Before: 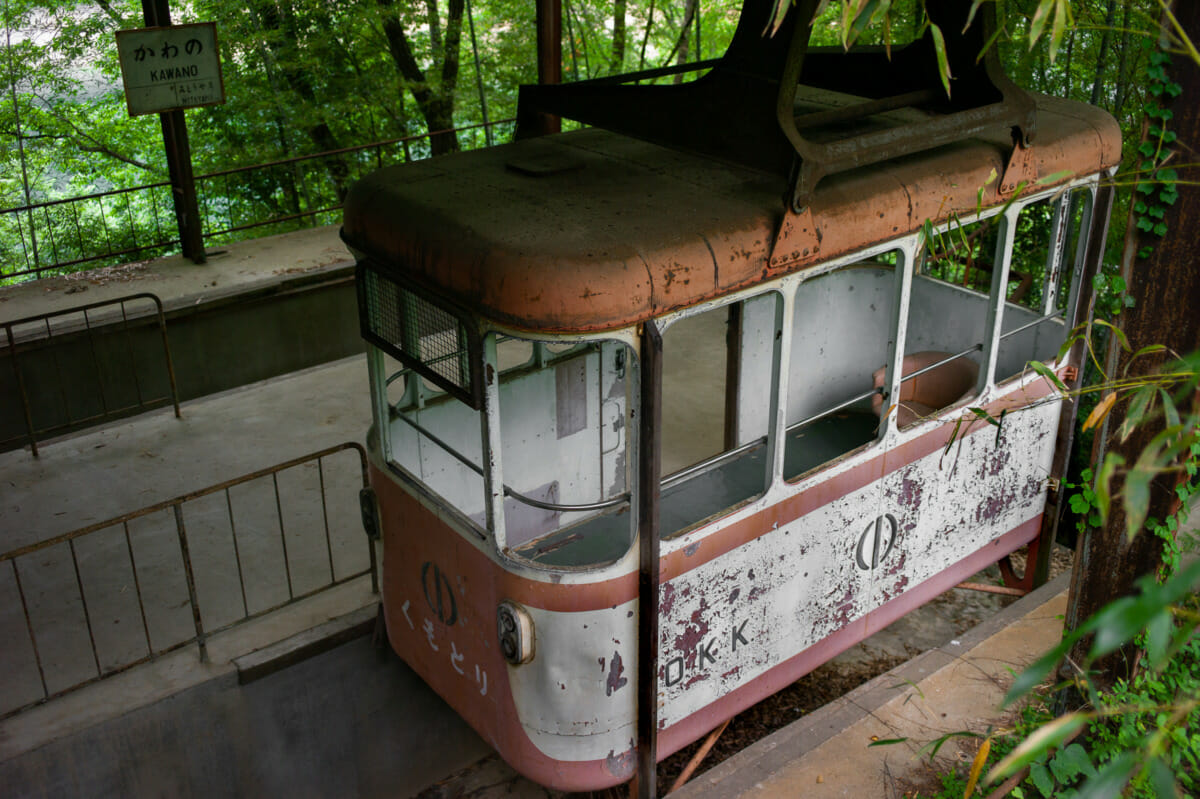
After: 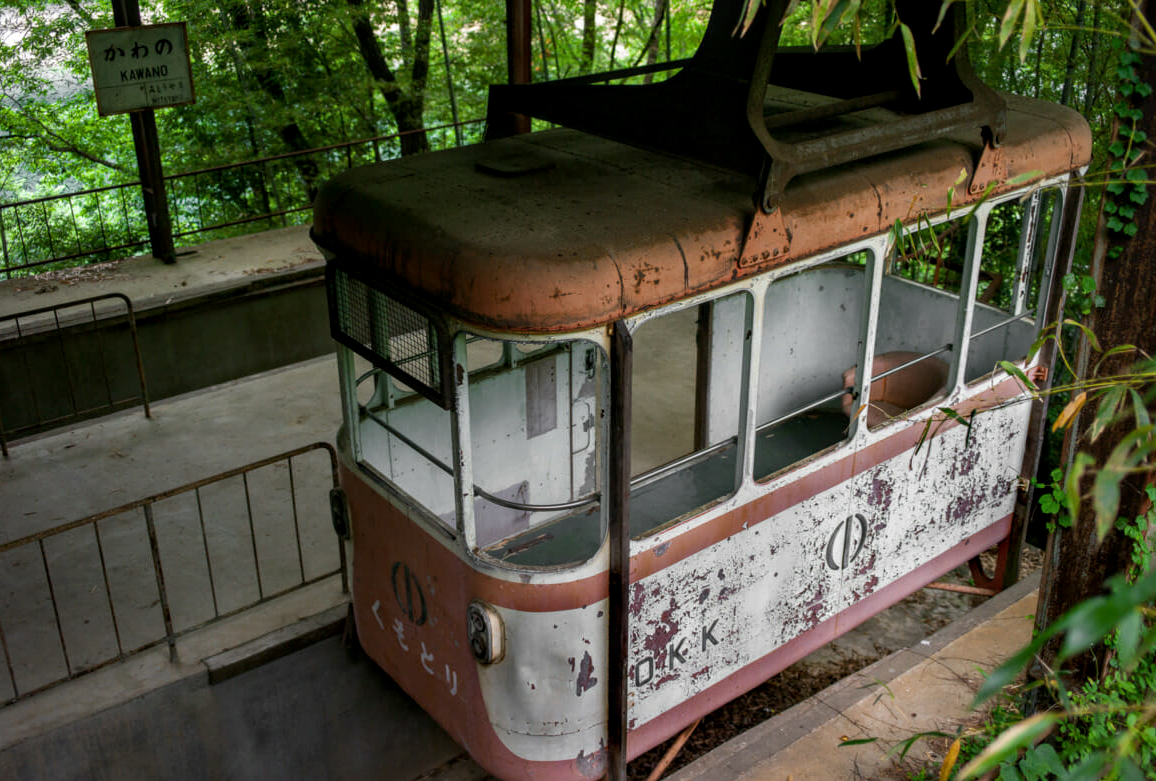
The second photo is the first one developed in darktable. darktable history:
crop and rotate: left 2.536%, right 1.107%, bottom 2.246%
local contrast: on, module defaults
